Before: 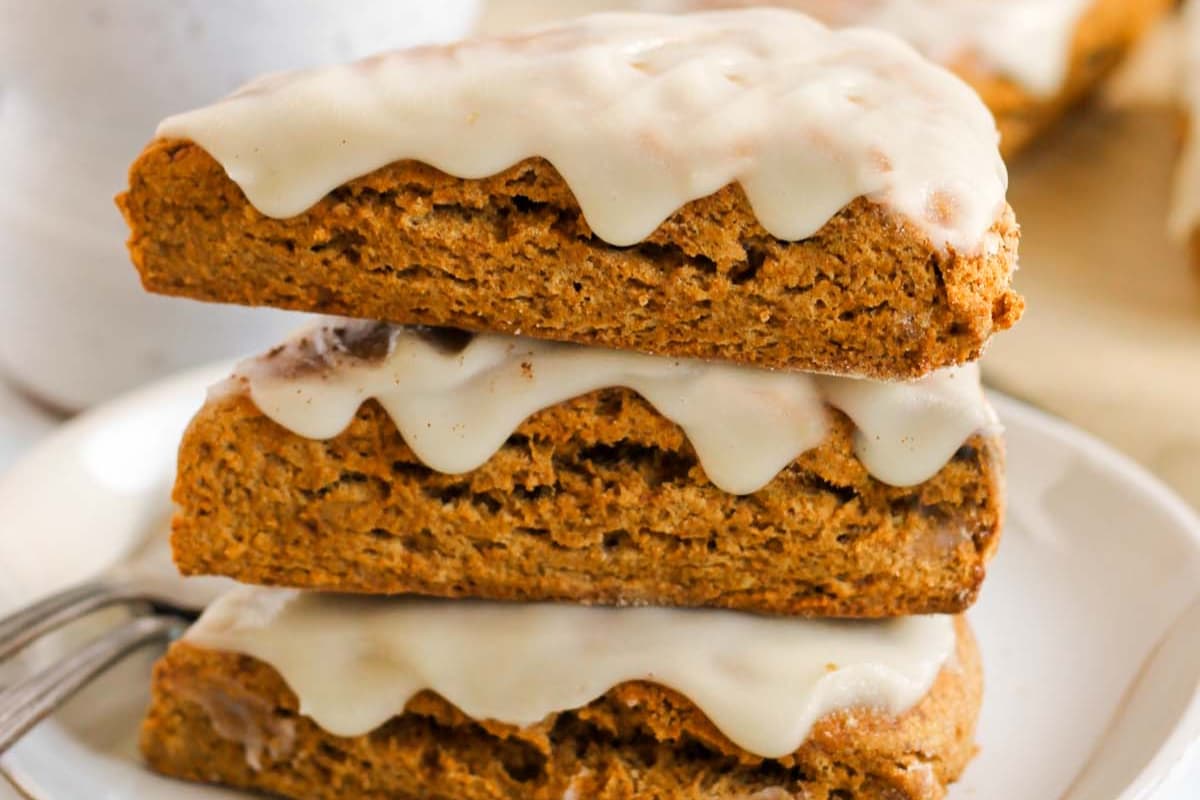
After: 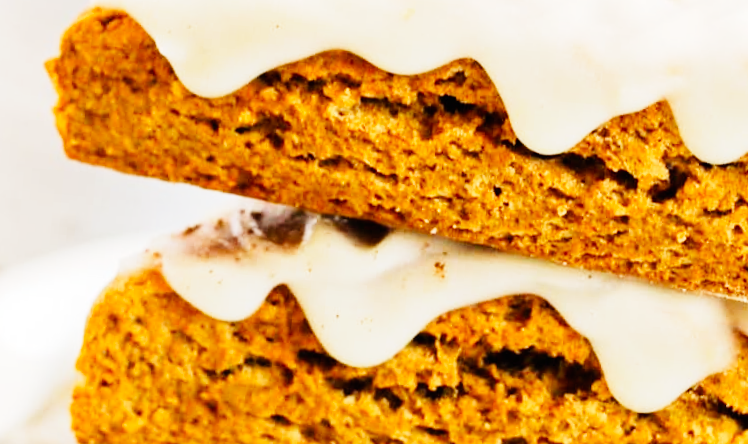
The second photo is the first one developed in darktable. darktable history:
crop and rotate: angle -4.99°, left 2.122%, top 6.945%, right 27.566%, bottom 30.519%
base curve: curves: ch0 [(0, 0) (0, 0.001) (0.001, 0.001) (0.004, 0.002) (0.007, 0.004) (0.015, 0.013) (0.033, 0.045) (0.052, 0.096) (0.075, 0.17) (0.099, 0.241) (0.163, 0.42) (0.219, 0.55) (0.259, 0.616) (0.327, 0.722) (0.365, 0.765) (0.522, 0.873) (0.547, 0.881) (0.689, 0.919) (0.826, 0.952) (1, 1)], preserve colors none
